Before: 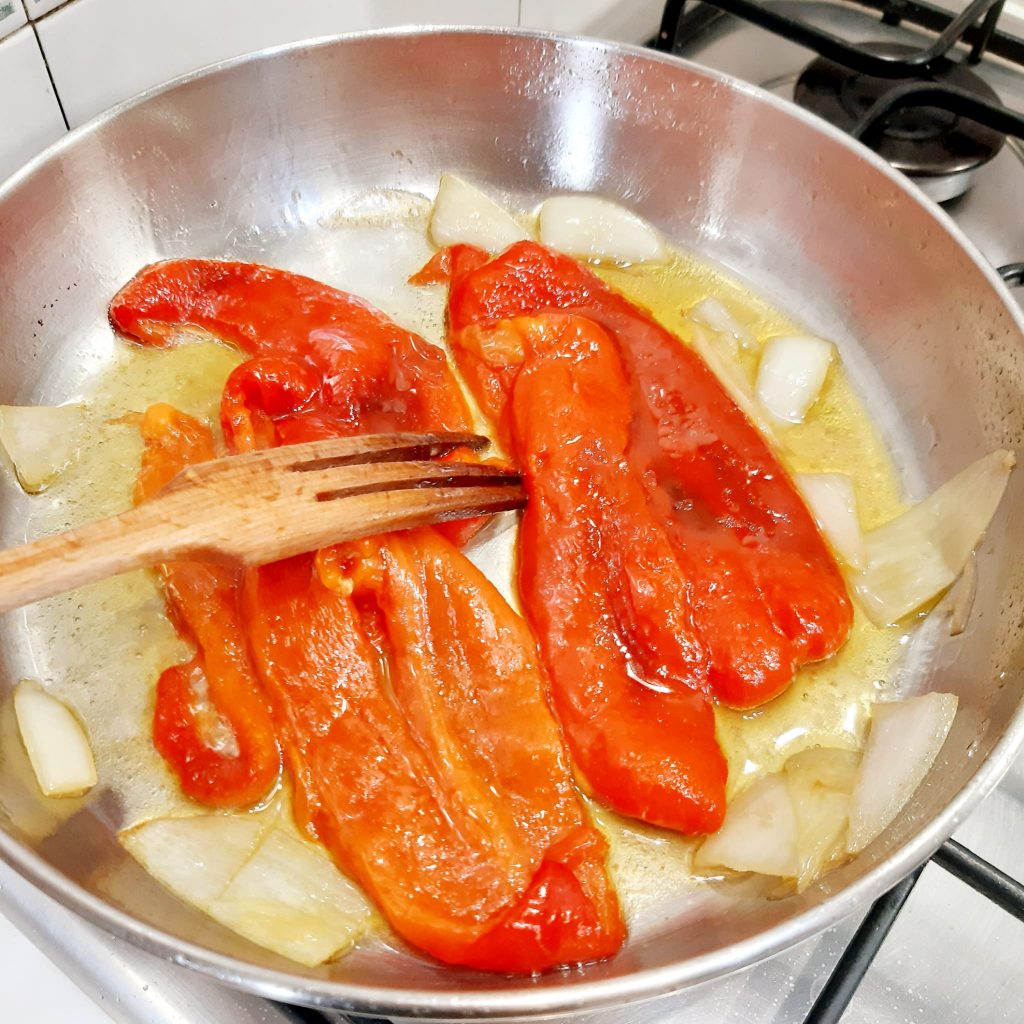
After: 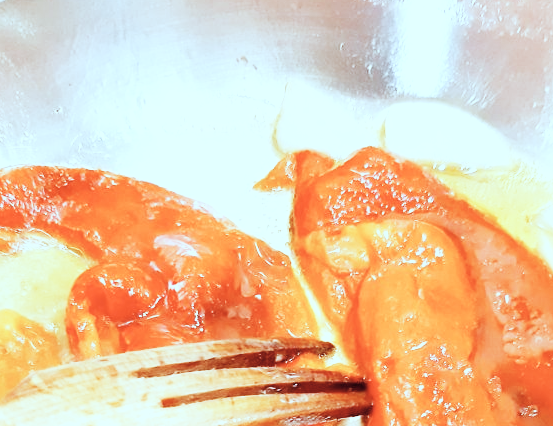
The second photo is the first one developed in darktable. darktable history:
crop: left 15.149%, top 9.272%, right 30.835%, bottom 49.102%
color correction: highlights a* -12.42, highlights b* -17.58, saturation 0.705
base curve: curves: ch0 [(0, 0.003) (0.001, 0.002) (0.006, 0.004) (0.02, 0.022) (0.048, 0.086) (0.094, 0.234) (0.162, 0.431) (0.258, 0.629) (0.385, 0.8) (0.548, 0.918) (0.751, 0.988) (1, 1)], preserve colors none
